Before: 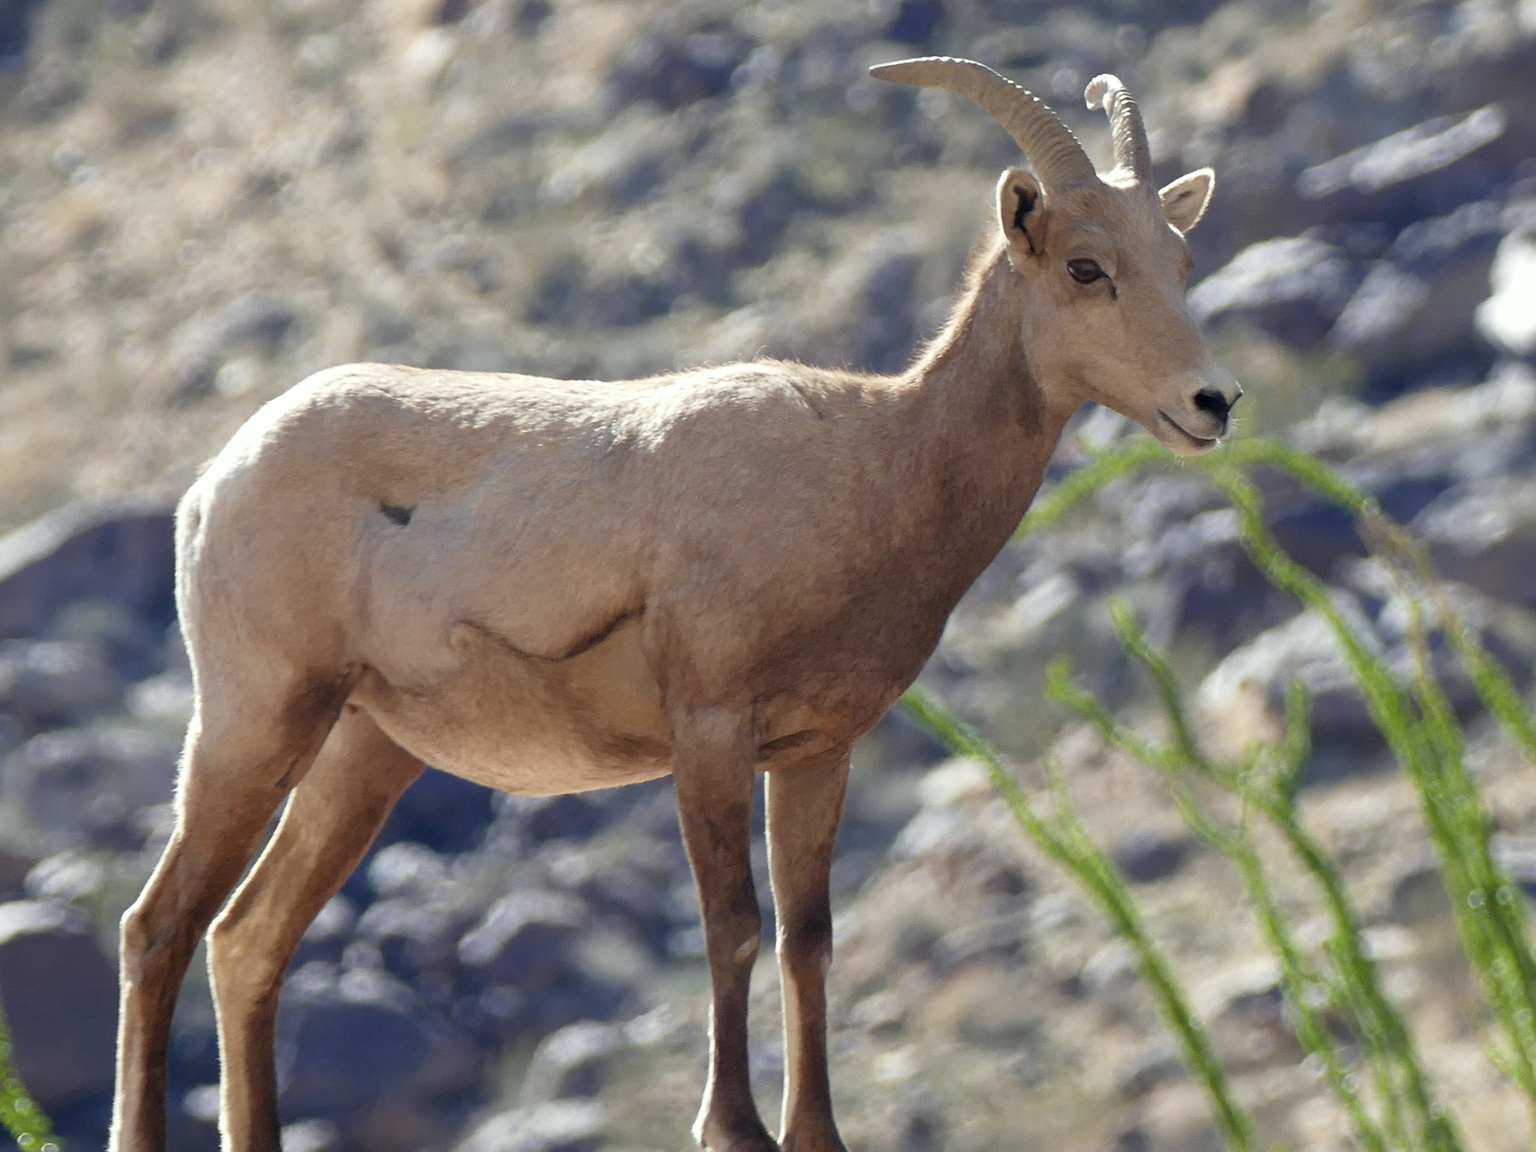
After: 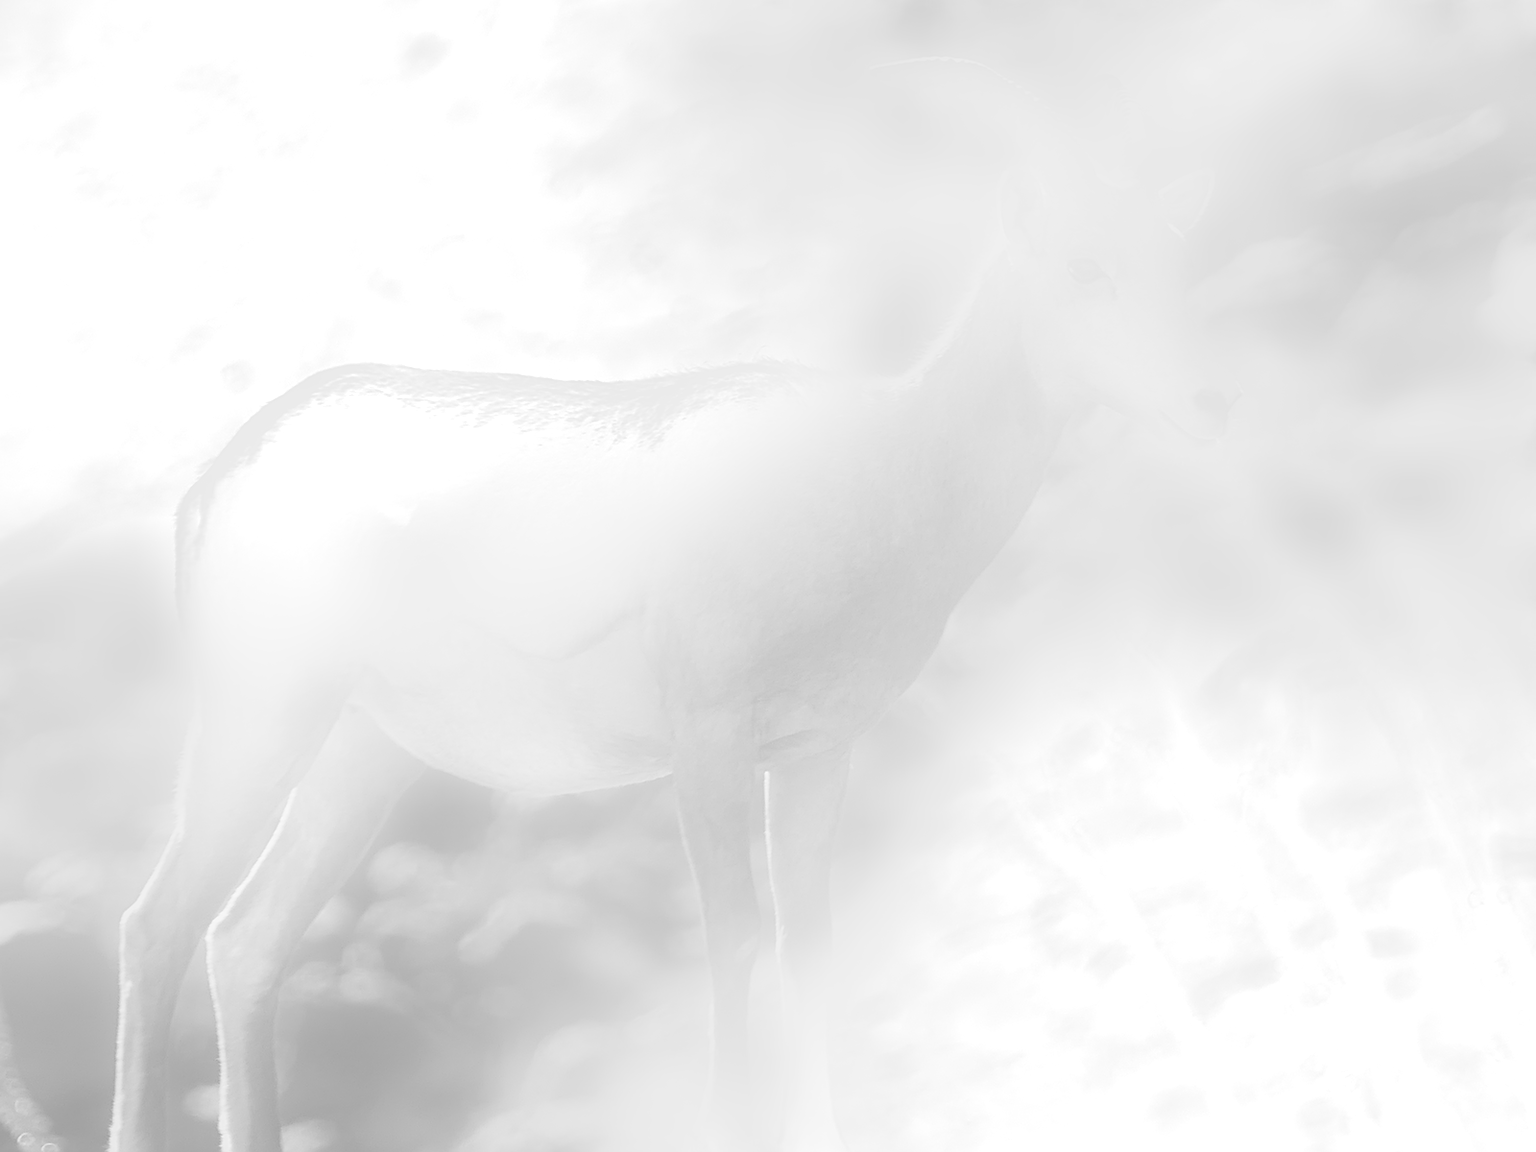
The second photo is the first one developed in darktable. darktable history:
sharpen: on, module defaults
bloom: size 25%, threshold 5%, strength 90%
exposure: black level correction -0.008, exposure 0.067 EV, compensate highlight preservation false
monochrome: a 26.22, b 42.67, size 0.8
